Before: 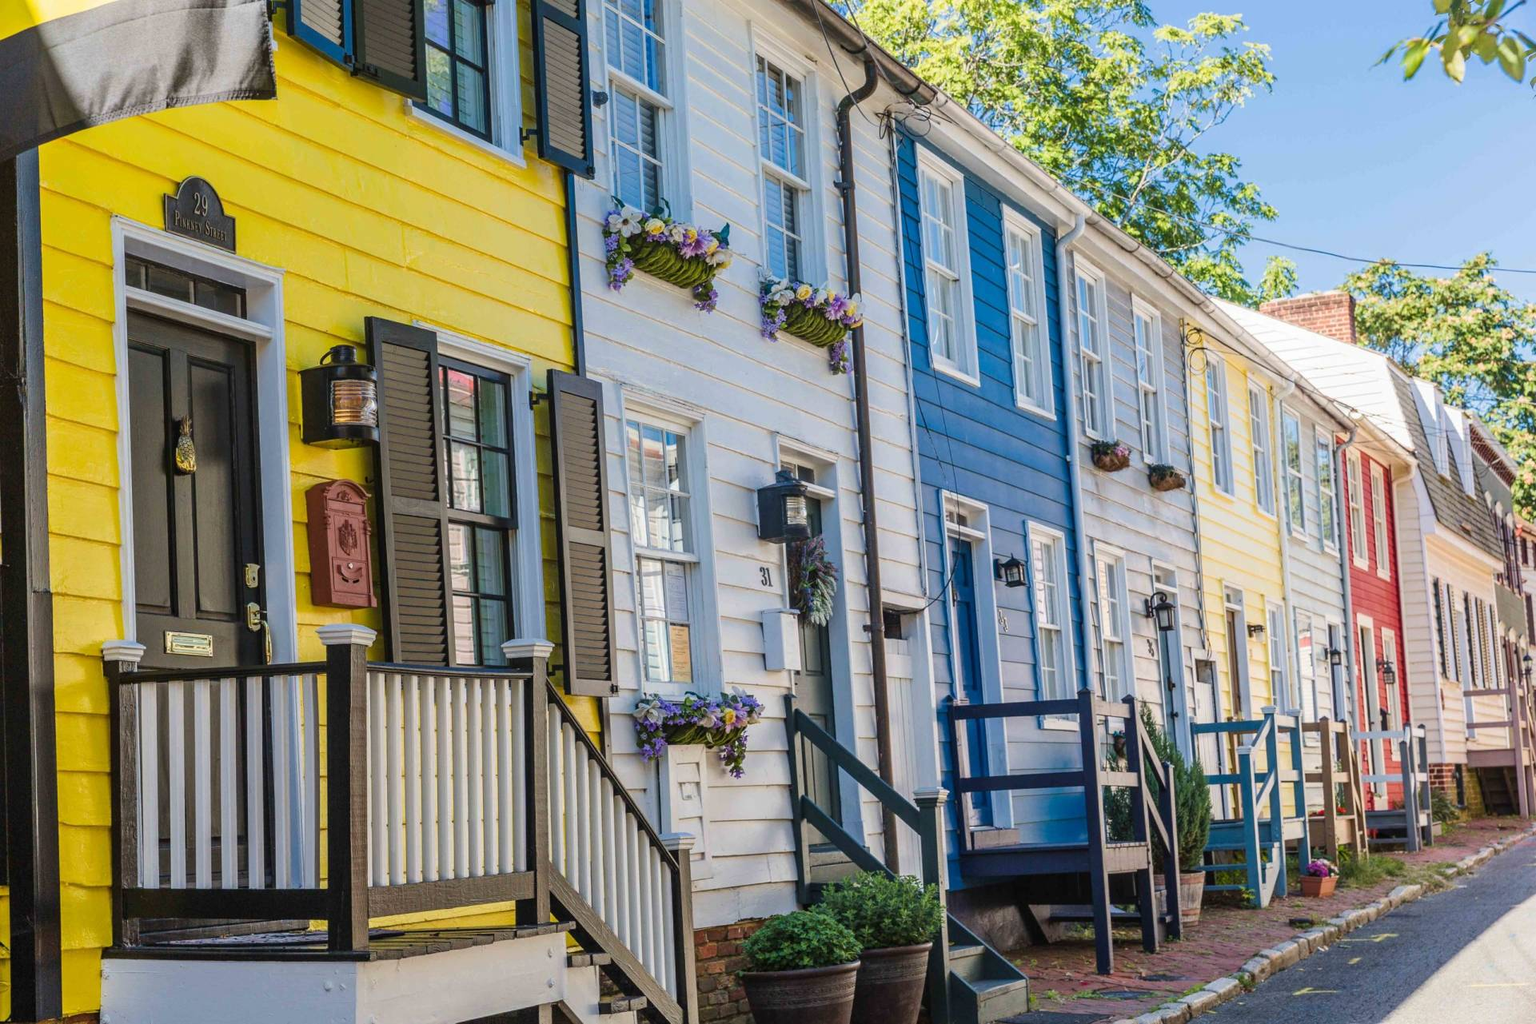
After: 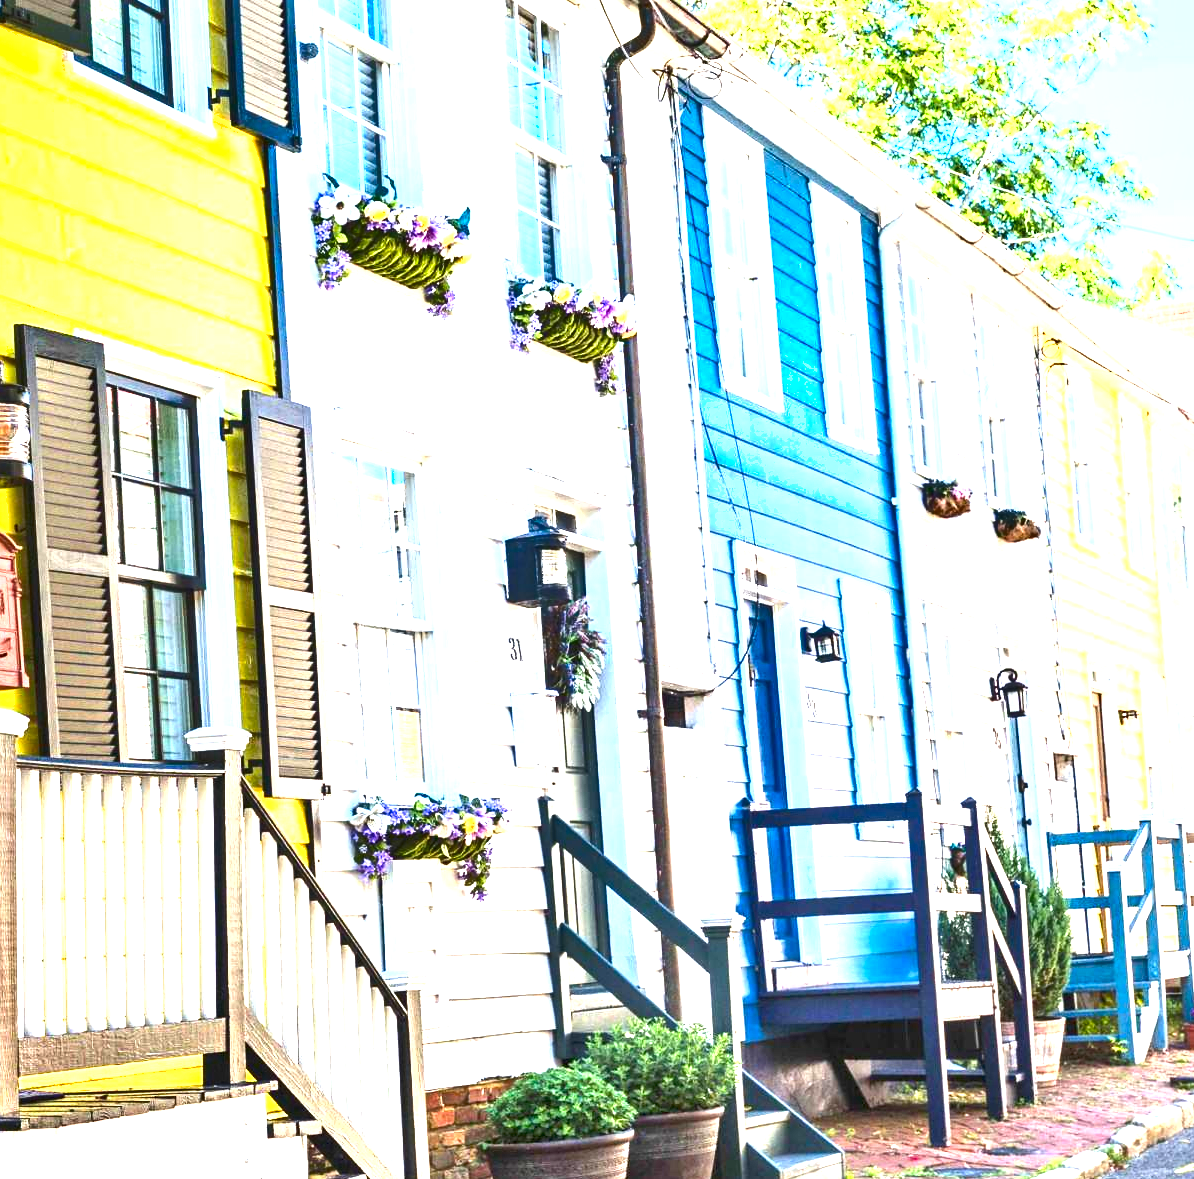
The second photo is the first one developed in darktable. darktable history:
crop and rotate: left 23.013%, top 5.635%, right 14.791%, bottom 2.284%
exposure: black level correction 0.001, exposure 2.506 EV, compensate highlight preservation false
shadows and highlights: radius 126.69, shadows 30.46, highlights -30.88, low approximation 0.01, soften with gaussian
